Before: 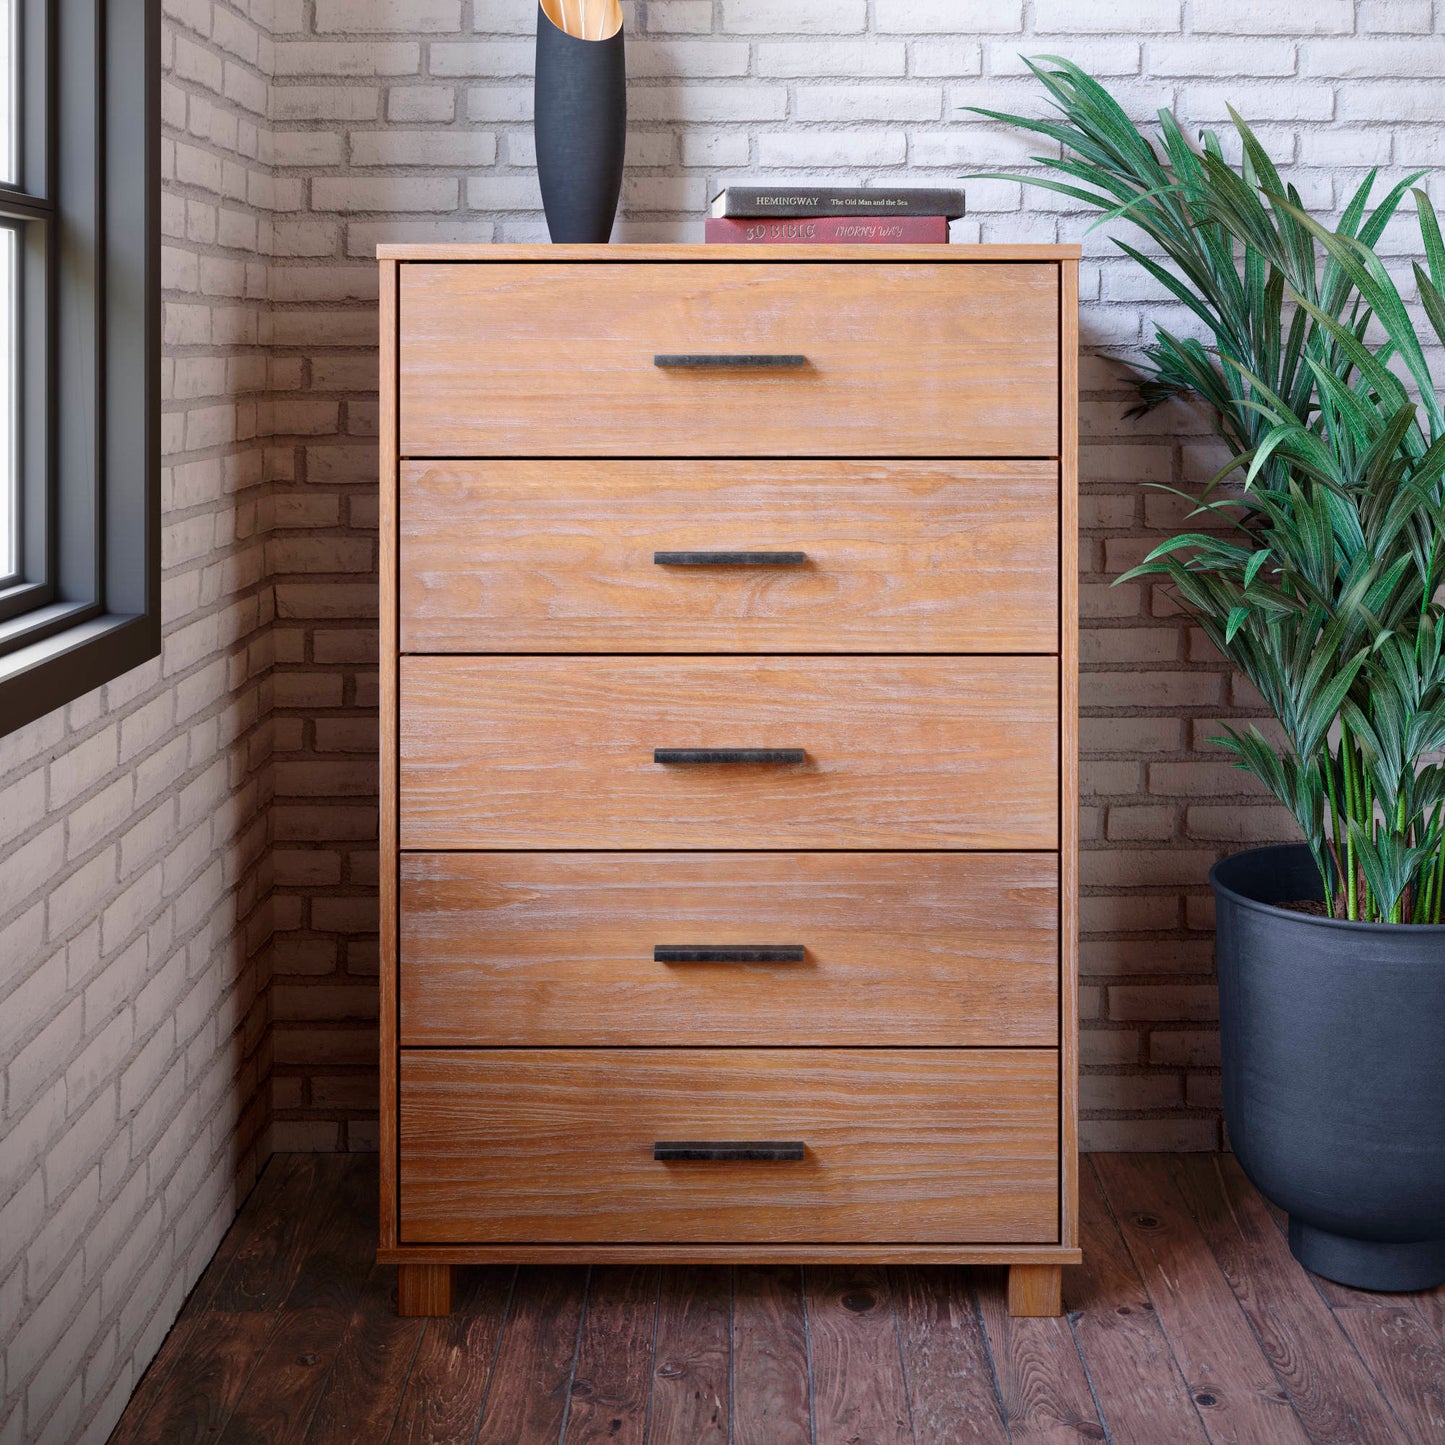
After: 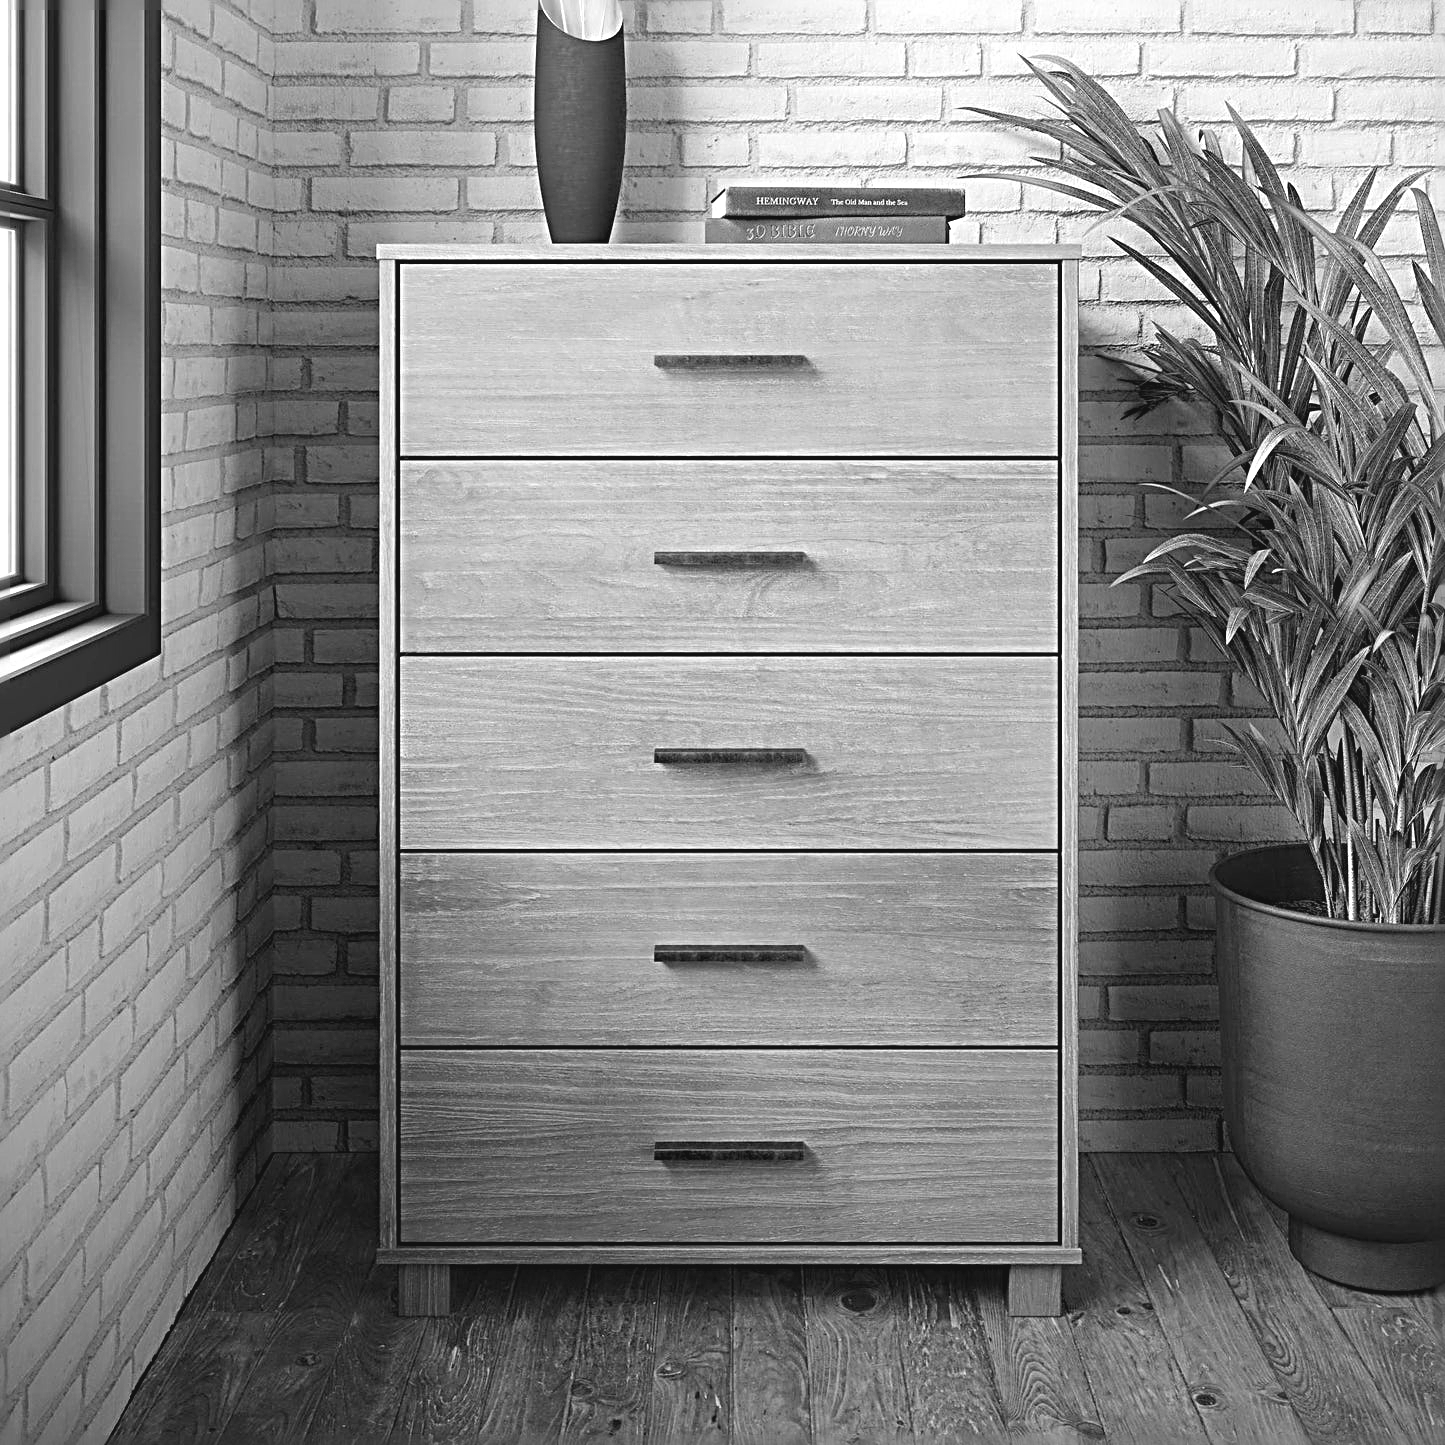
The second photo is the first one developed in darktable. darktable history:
monochrome: a -74.22, b 78.2
contrast brightness saturation: contrast -0.11
sharpen: radius 3.69, amount 0.928
exposure: black level correction 0, exposure 0.7 EV, compensate exposure bias true, compensate highlight preservation false
